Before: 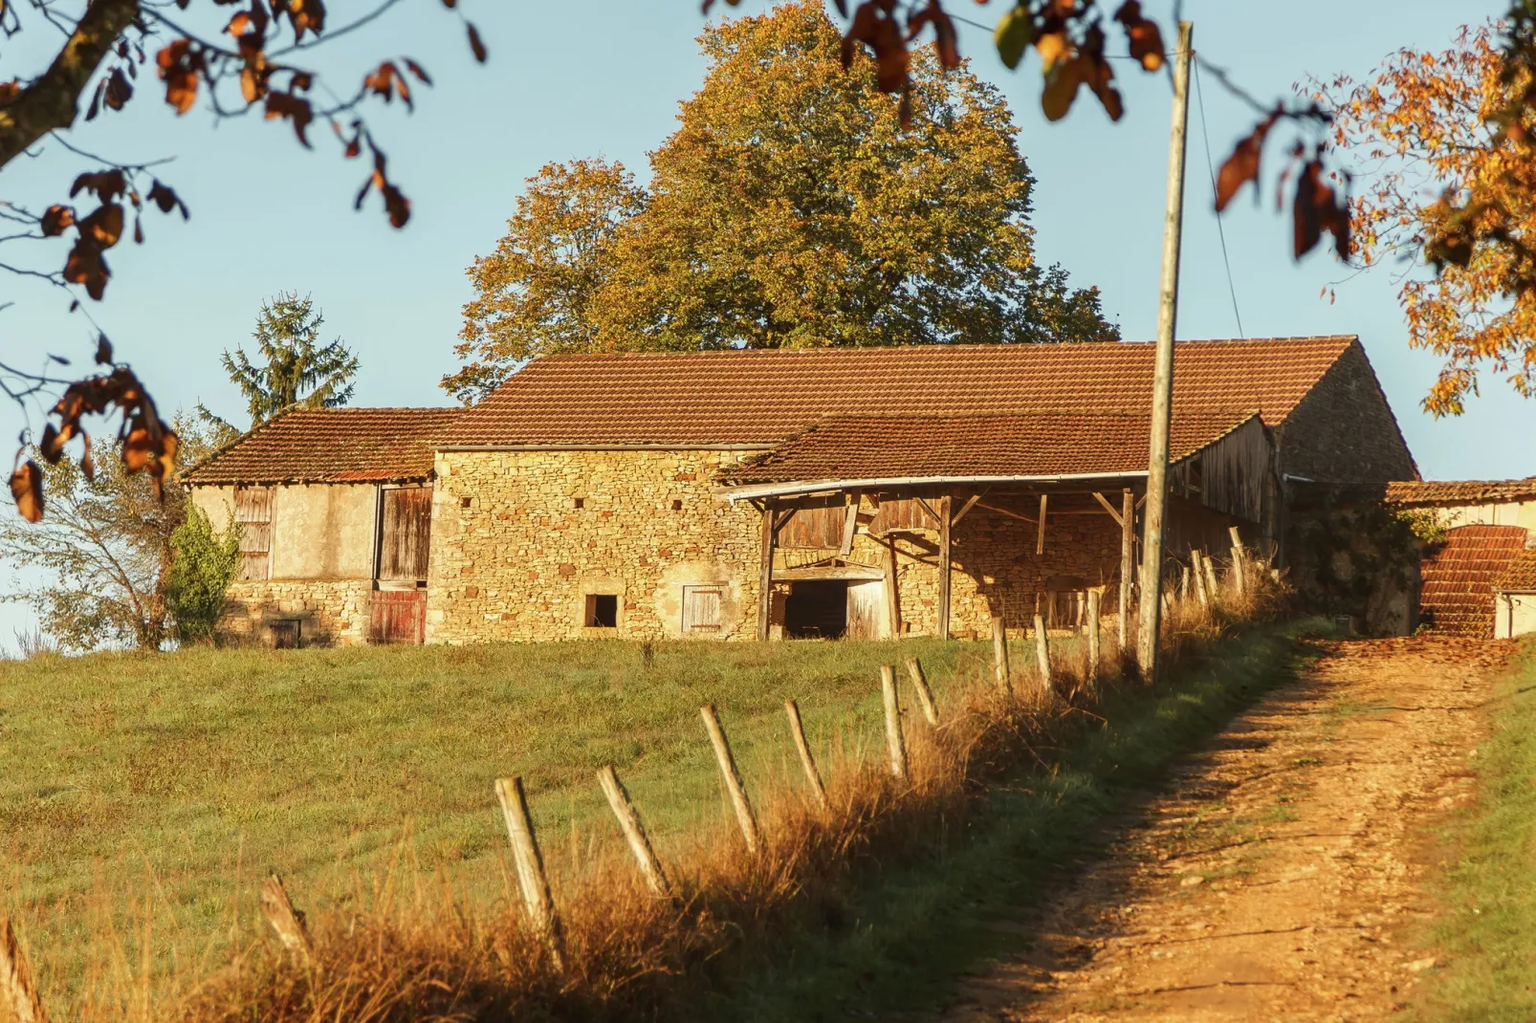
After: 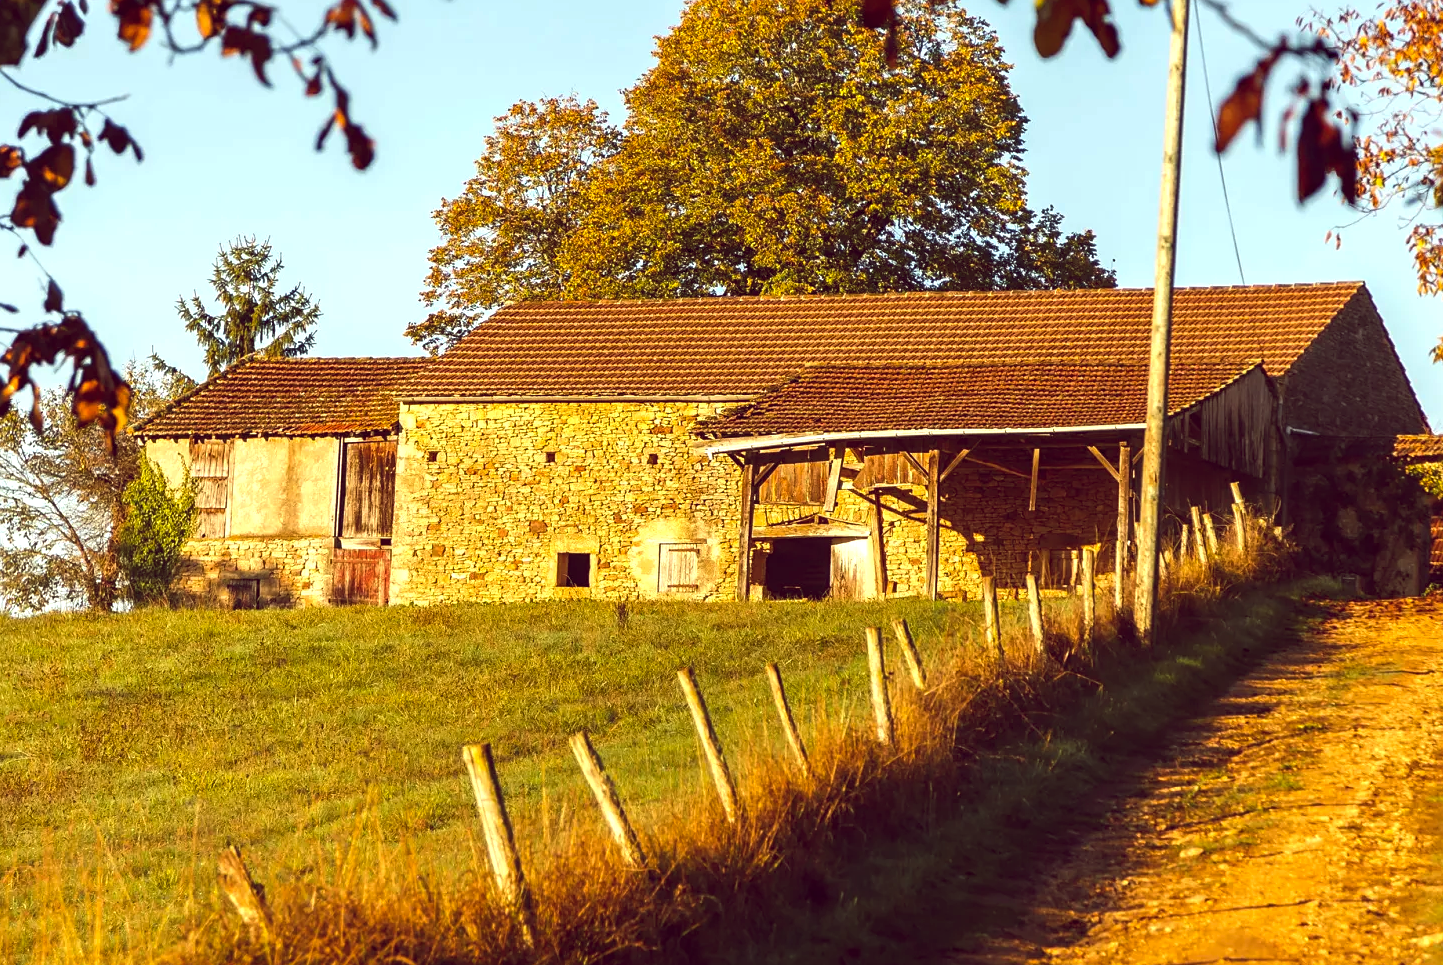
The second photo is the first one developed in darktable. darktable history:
crop: left 3.451%, top 6.484%, right 6.639%, bottom 3.24%
color balance rgb: global offset › chroma 0.288%, global offset › hue 317.7°, linear chroma grading › global chroma 15.198%, perceptual saturation grading › global saturation 4.71%, perceptual brilliance grading › global brilliance 15.732%, perceptual brilliance grading › shadows -34.228%, global vibrance 20%
sharpen: amount 0.206
